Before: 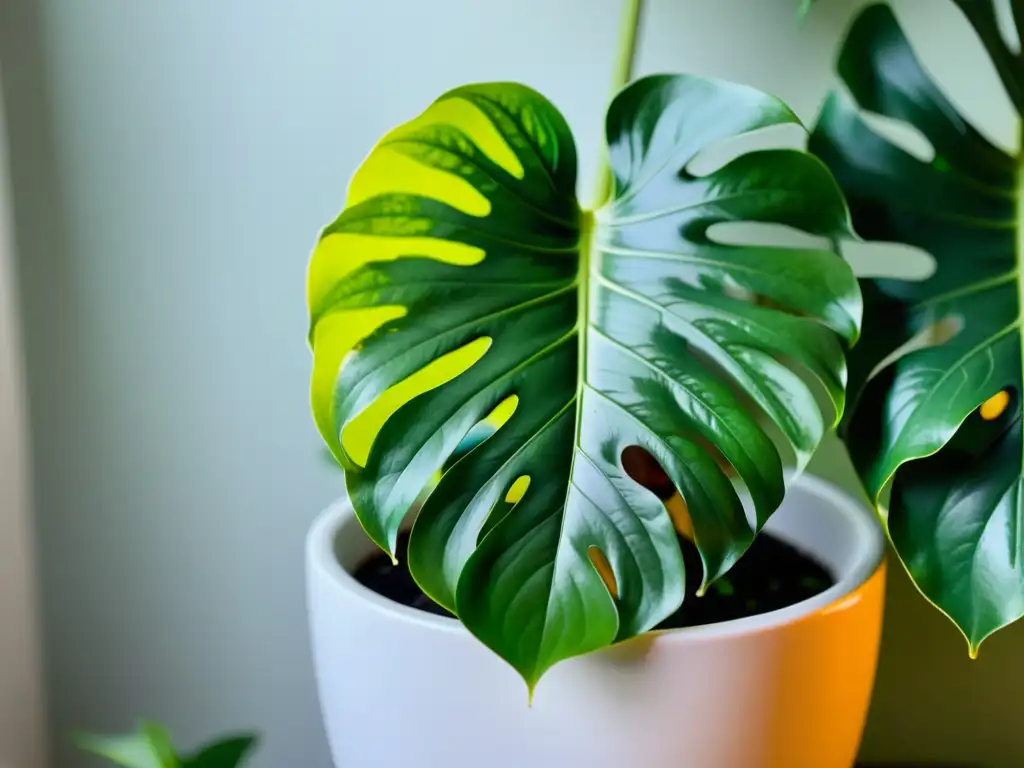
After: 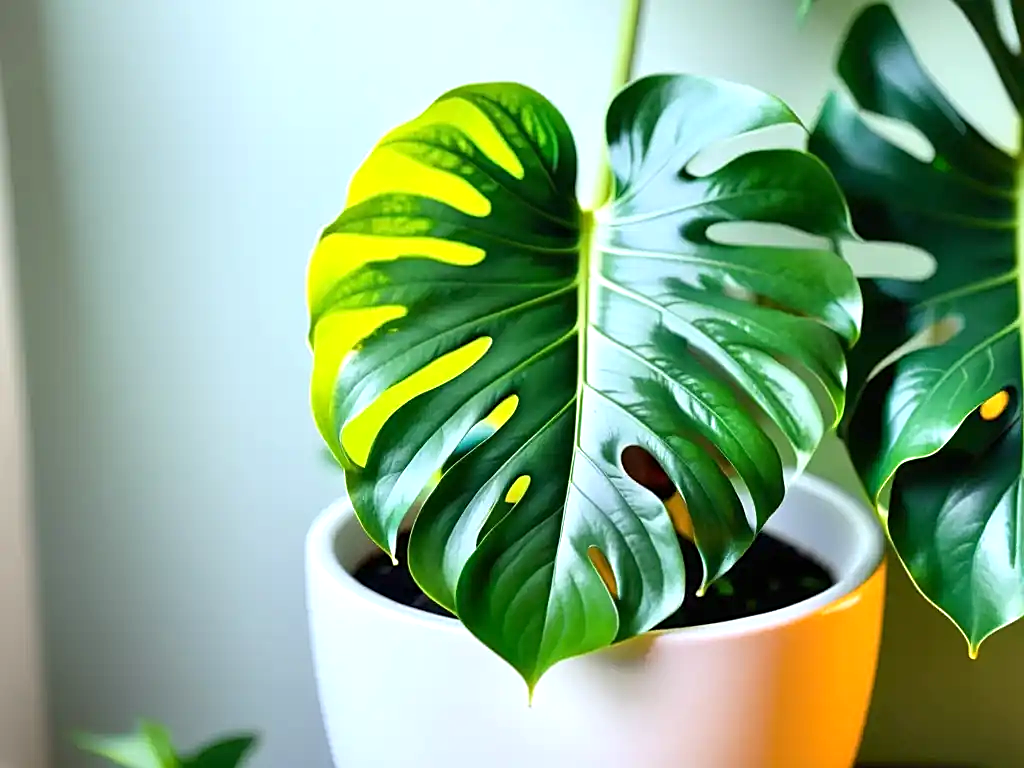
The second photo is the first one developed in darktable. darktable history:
sharpen: on, module defaults
exposure: exposure 0.611 EV, compensate exposure bias true, compensate highlight preservation false
